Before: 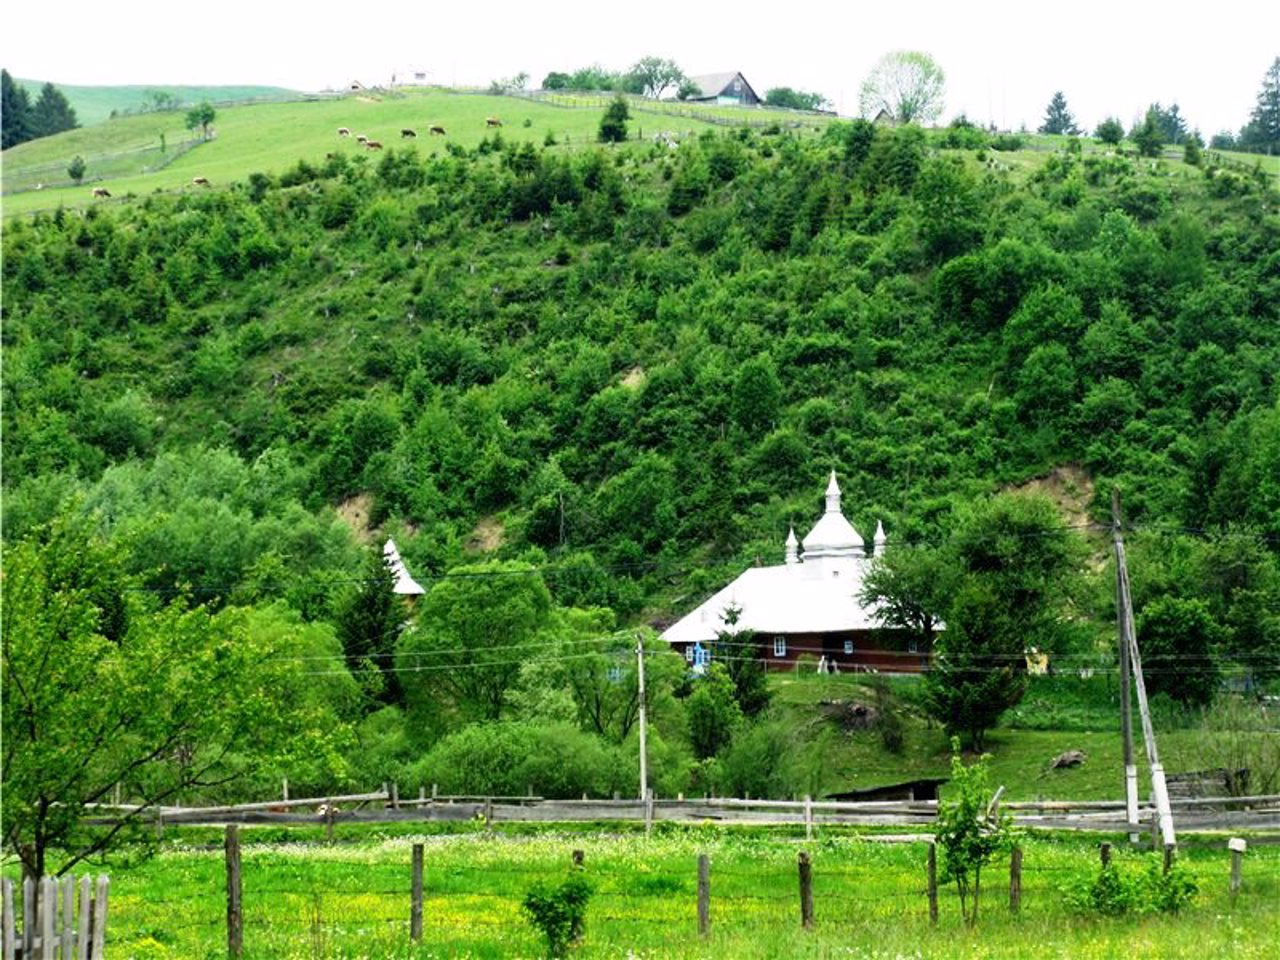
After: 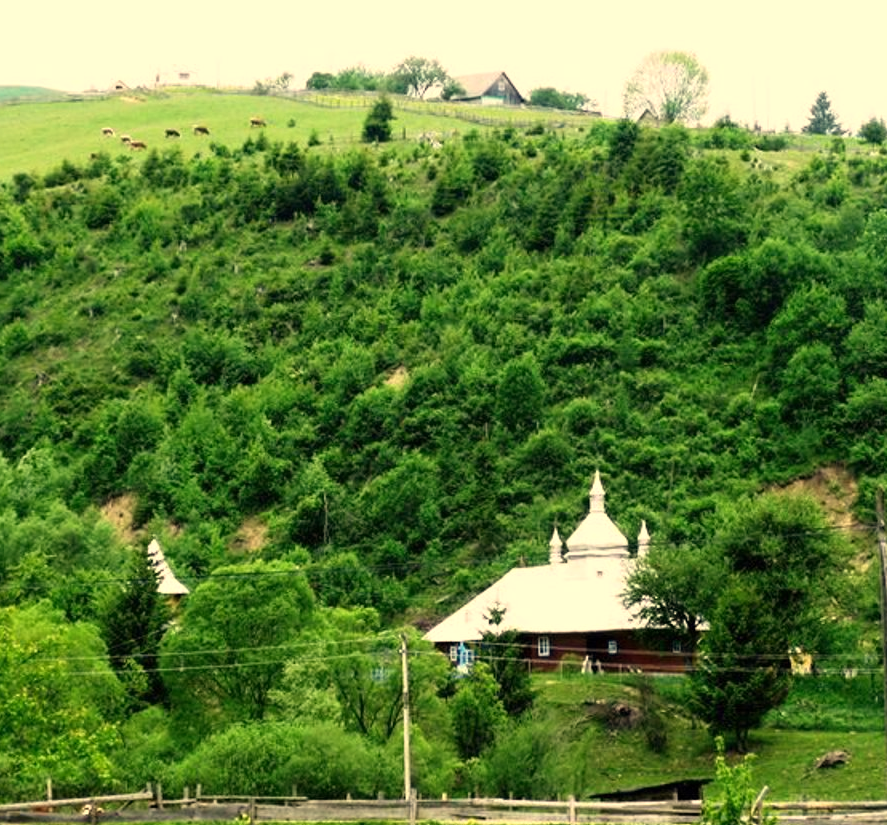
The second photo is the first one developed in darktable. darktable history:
white balance: red 1.123, blue 0.83
tone equalizer: on, module defaults
crop: left 18.479%, right 12.2%, bottom 13.971%
